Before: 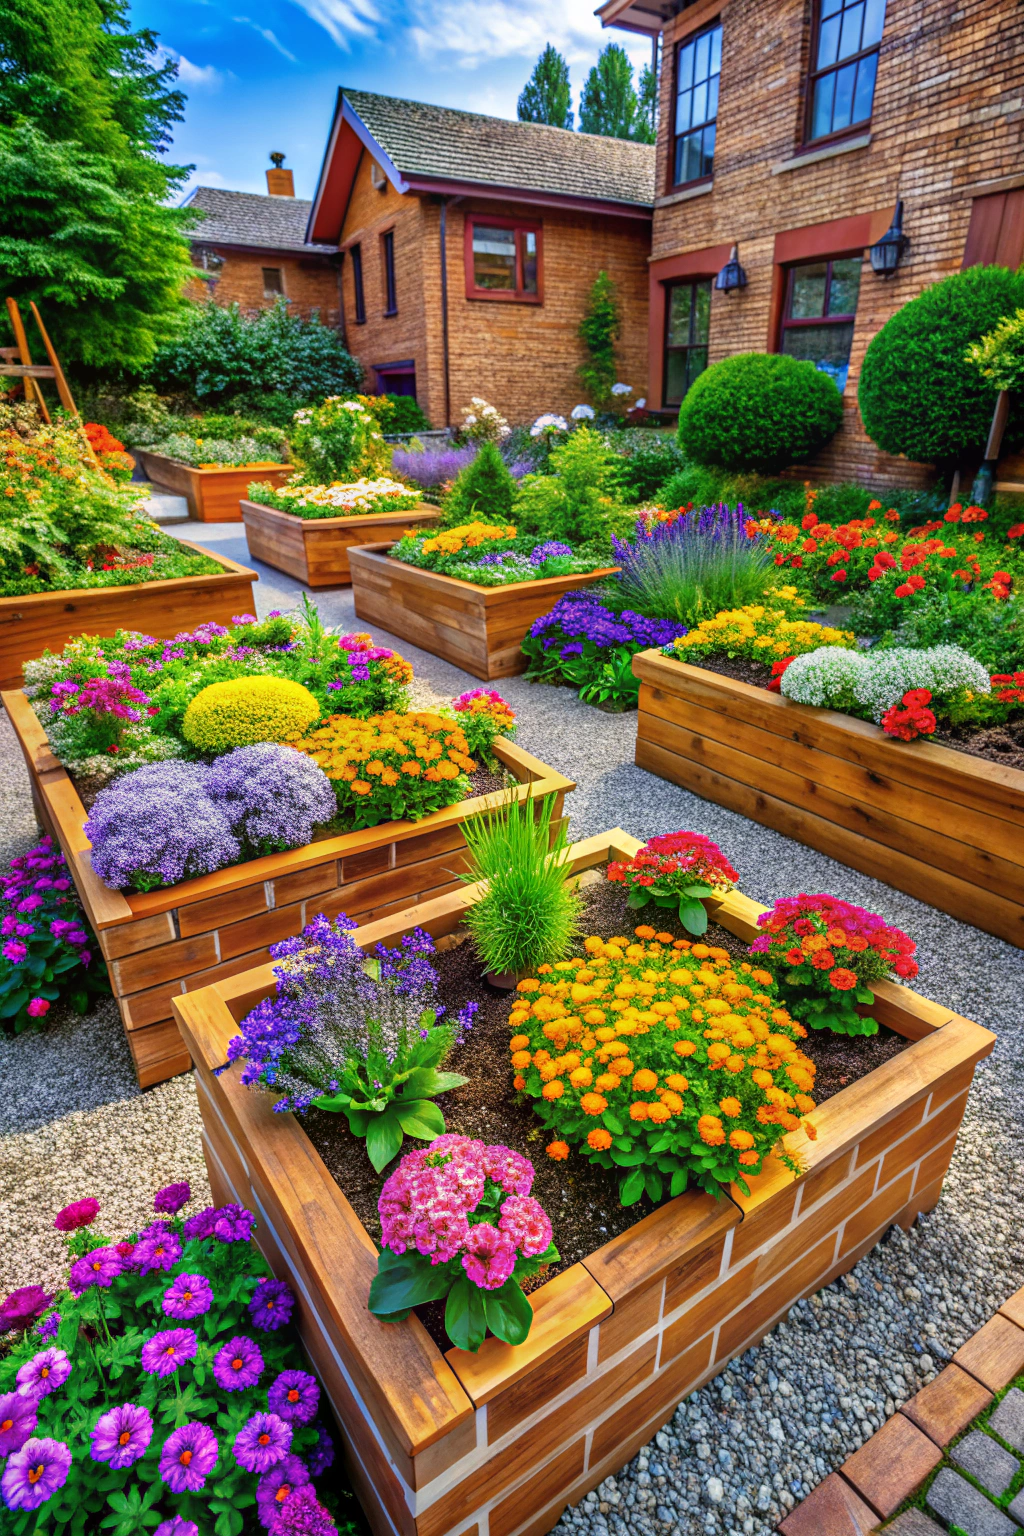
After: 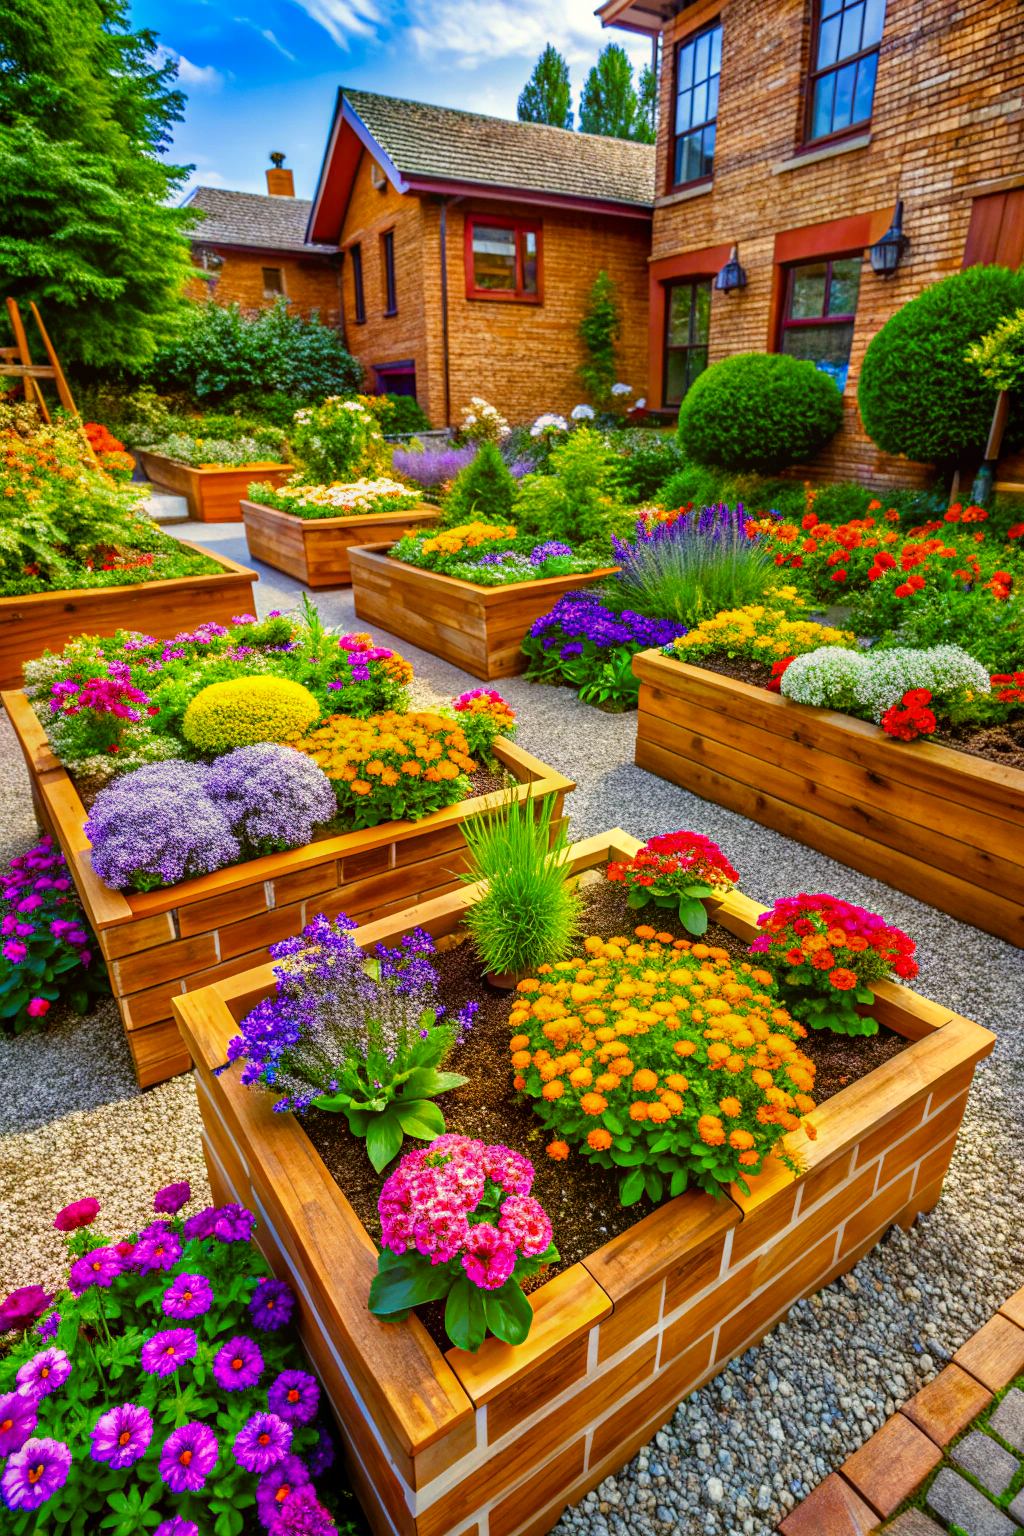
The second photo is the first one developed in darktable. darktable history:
color balance rgb: power › chroma 2.497%, power › hue 69.99°, linear chroma grading › global chroma 4.067%, perceptual saturation grading › global saturation 9.175%, perceptual saturation grading › highlights -12.839%, perceptual saturation grading › mid-tones 14.174%, perceptual saturation grading › shadows 23.598%, perceptual brilliance grading › global brilliance 2.618%, perceptual brilliance grading › highlights -2.789%, perceptual brilliance grading › shadows 2.934%
